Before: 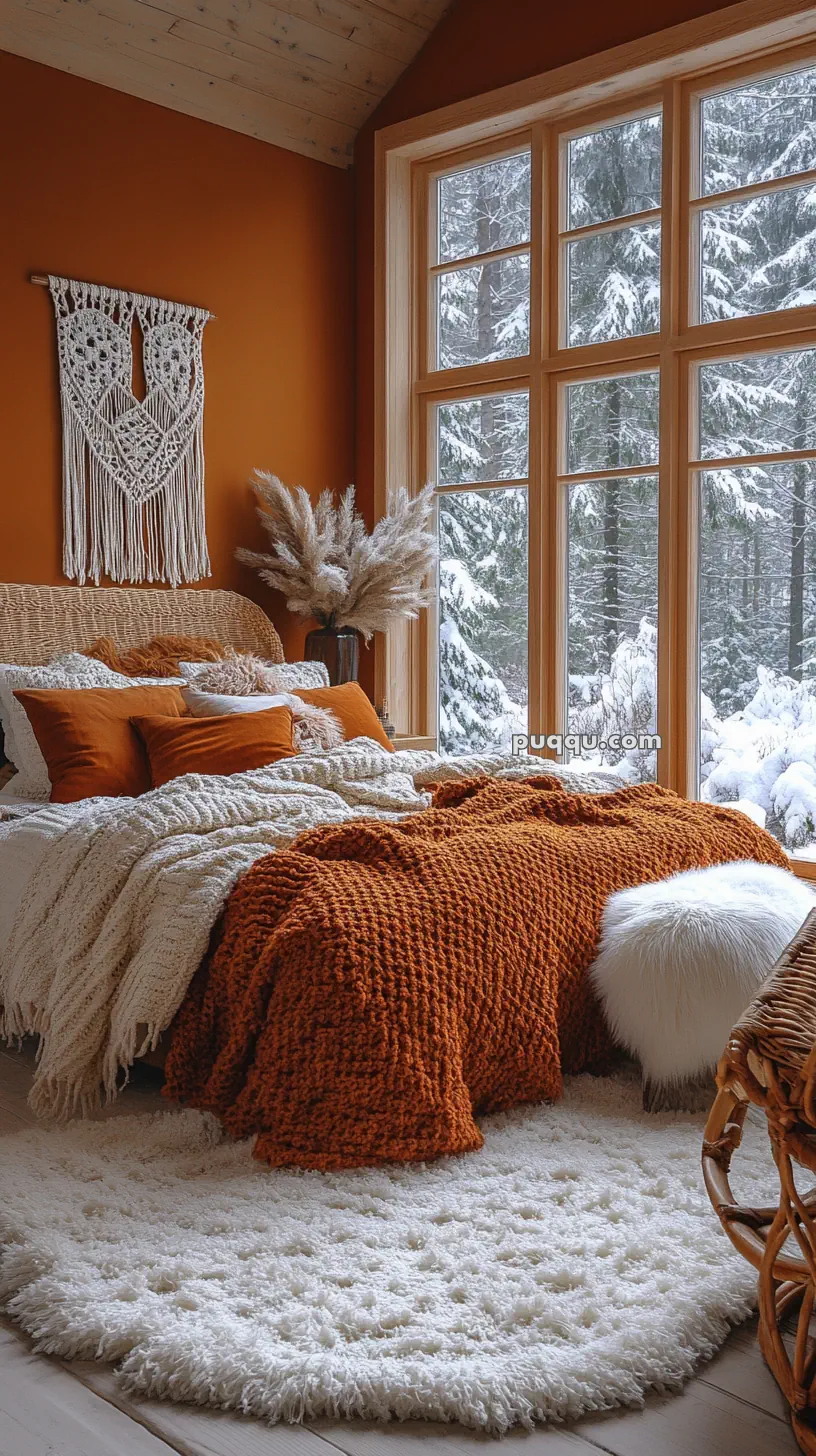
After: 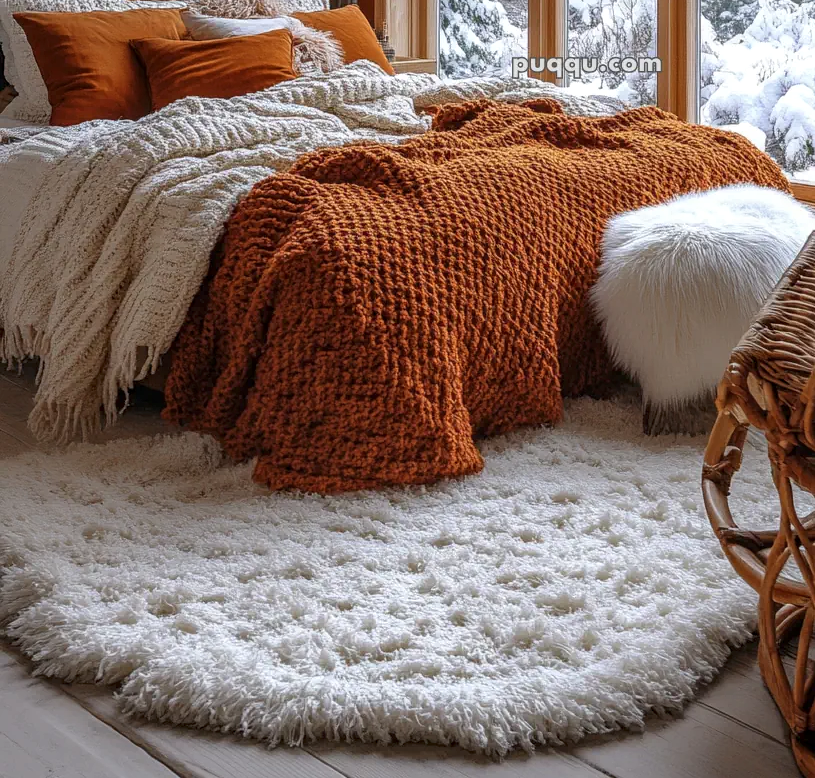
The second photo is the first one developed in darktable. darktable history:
local contrast: on, module defaults
crop and rotate: top 46.517%, right 0.051%
